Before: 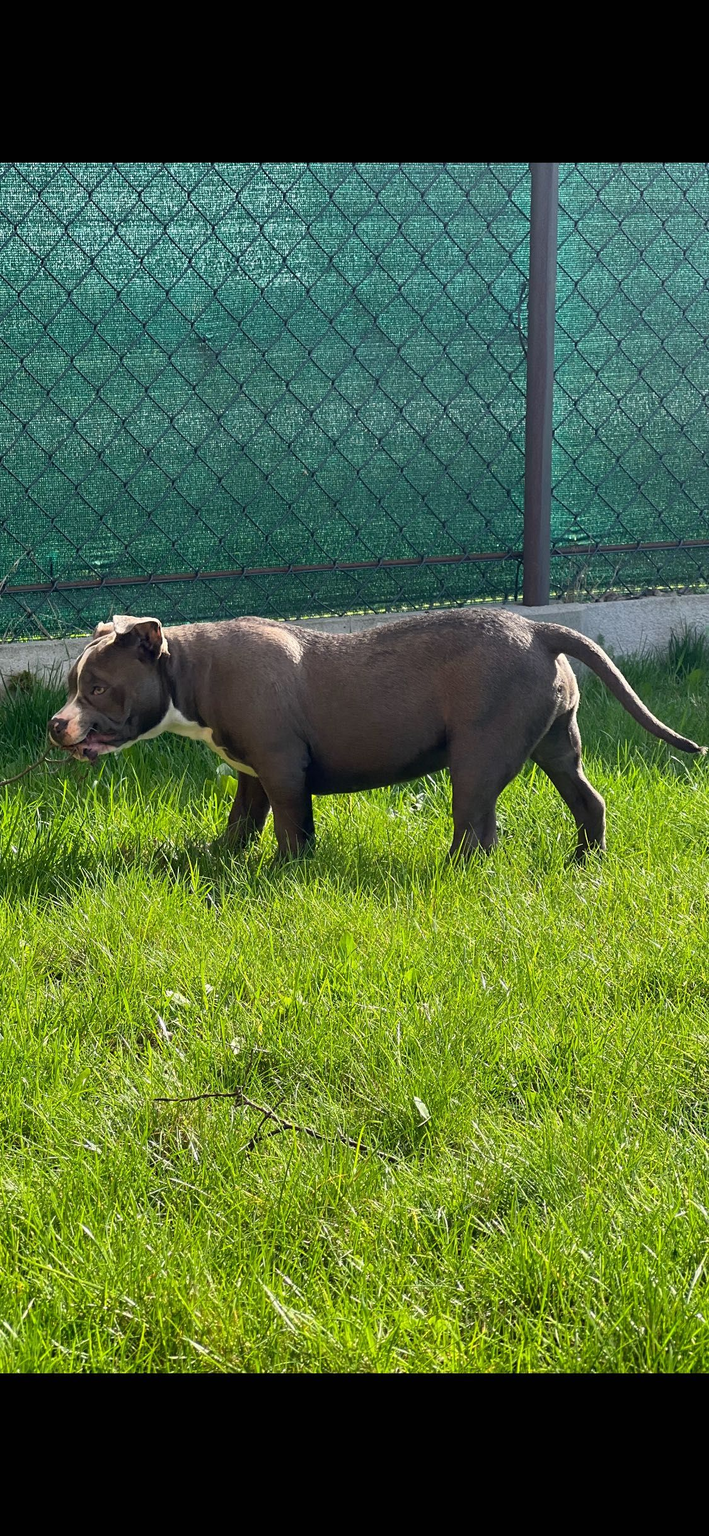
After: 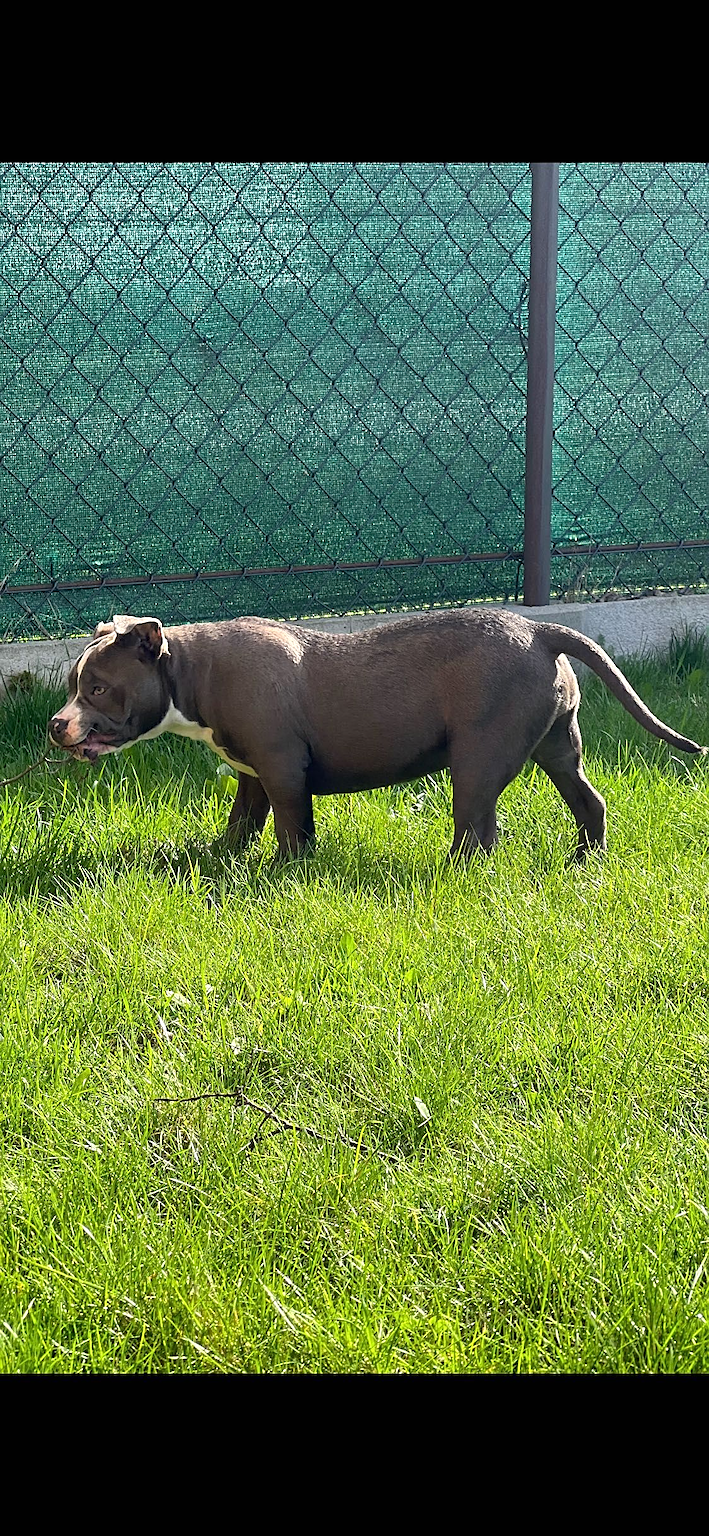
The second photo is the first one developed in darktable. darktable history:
sharpen: on, module defaults
exposure: exposure 0.178 EV, compensate exposure bias true, compensate highlight preservation false
